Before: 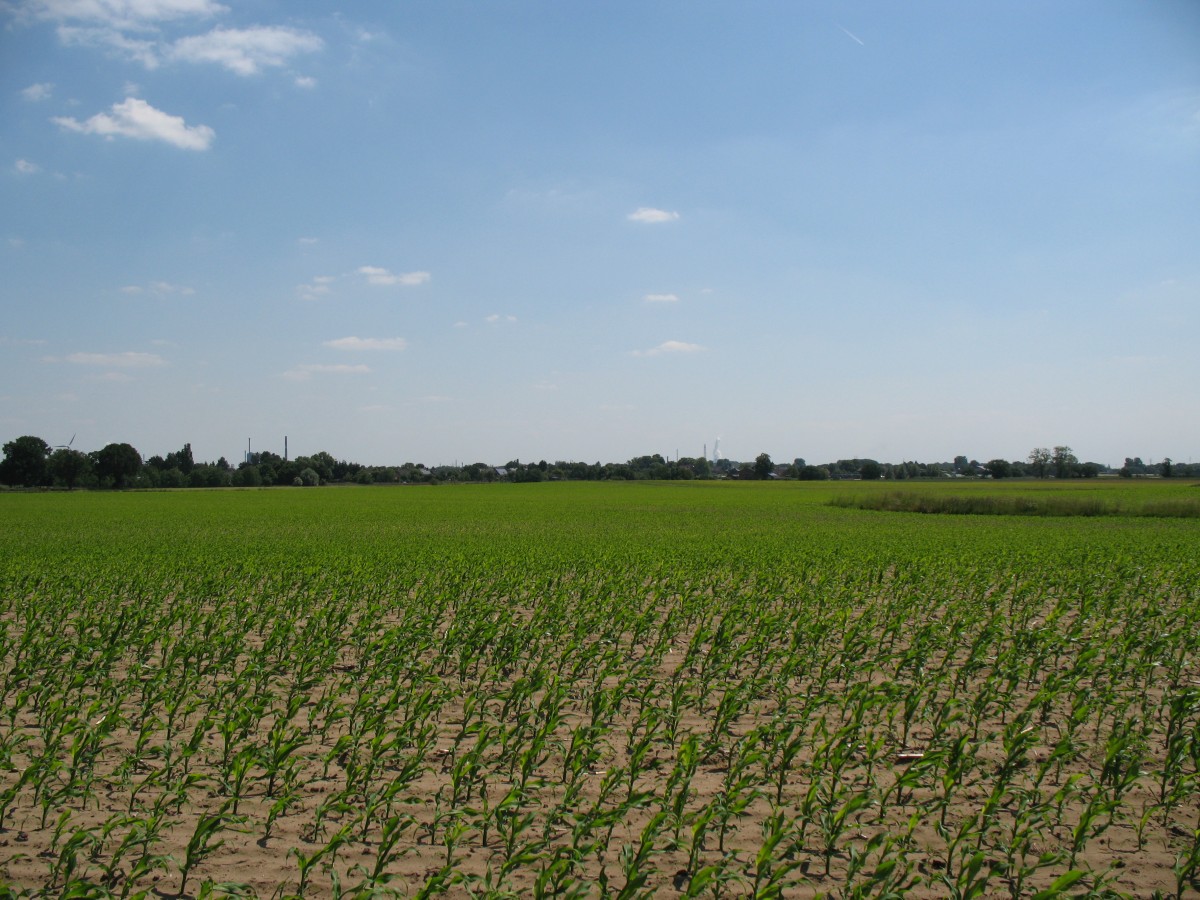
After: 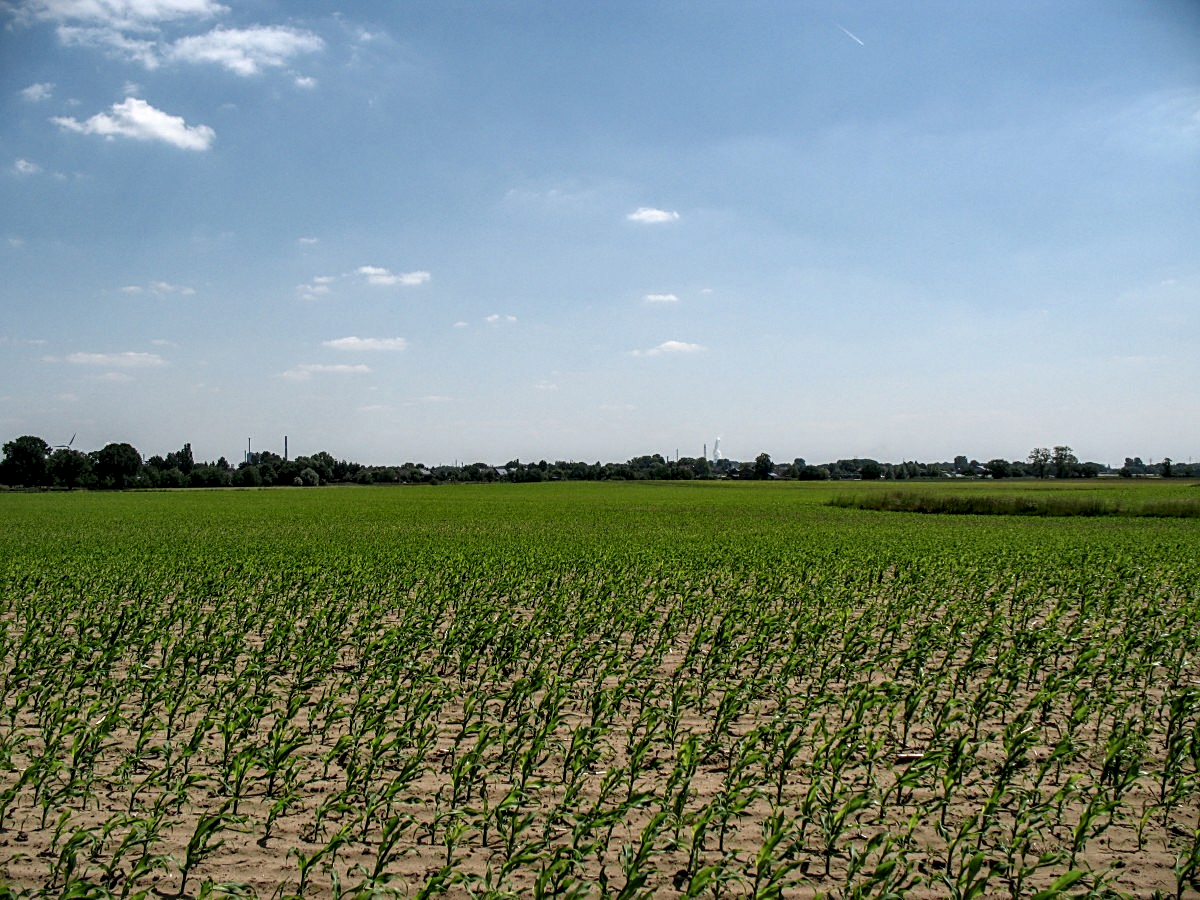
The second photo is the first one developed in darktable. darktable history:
local contrast: highlights 19%, detail 186%
shadows and highlights: shadows 43.11, highlights 7.42
sharpen: on, module defaults
